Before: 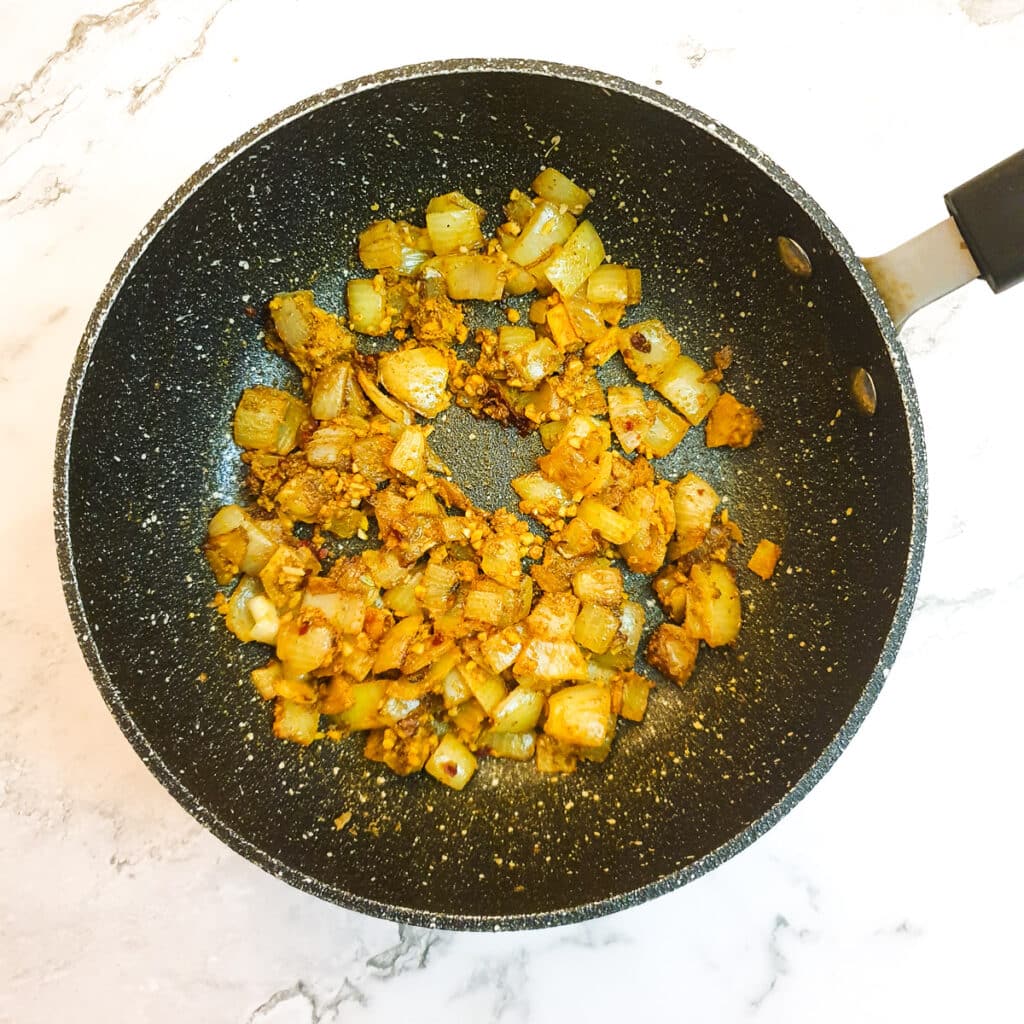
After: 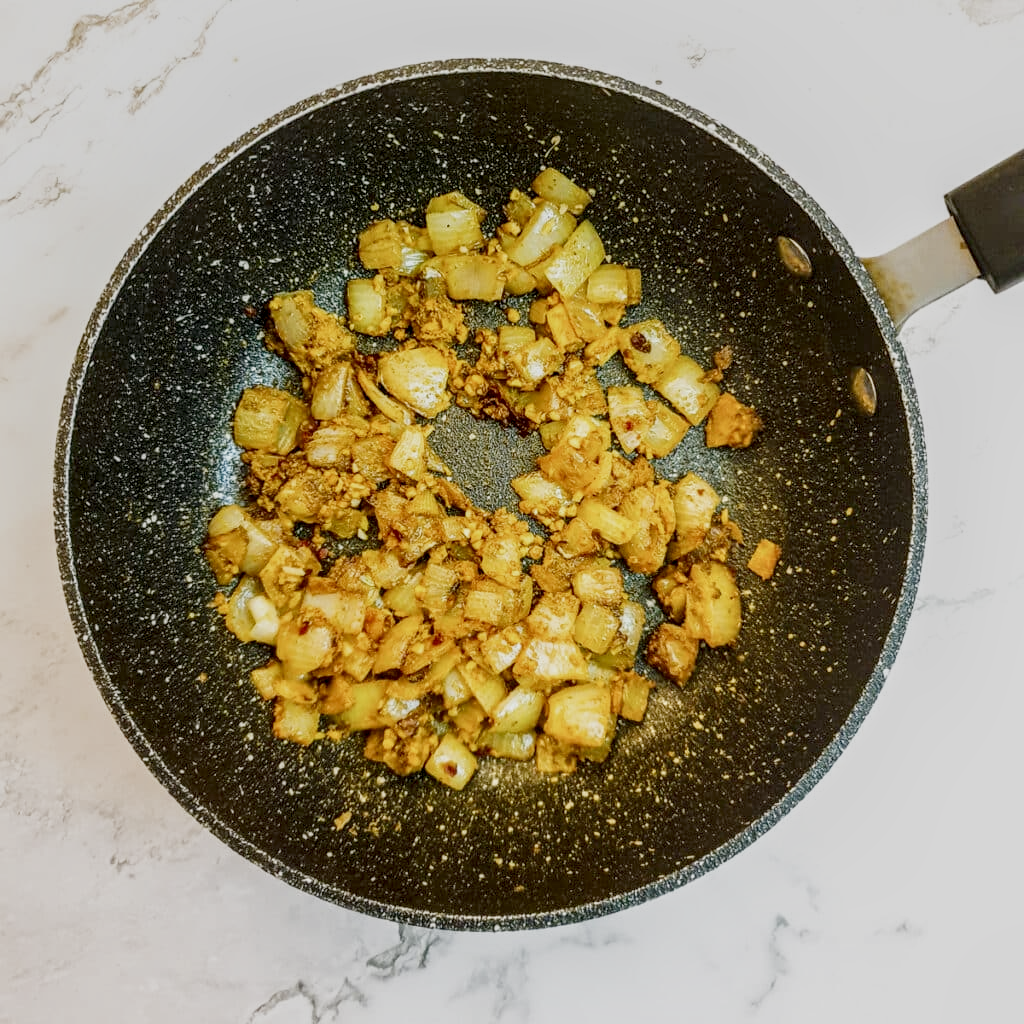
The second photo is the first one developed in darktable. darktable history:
local contrast: detail 160%
filmic rgb: black relative exposure -13.04 EV, white relative exposure 4.06 EV, threshold 5.96 EV, target white luminance 85.123%, hardness 6.31, latitude 42.58%, contrast 0.859, shadows ↔ highlights balance 8.1%, add noise in highlights 0.001, preserve chrominance no, color science v4 (2020), enable highlight reconstruction true
